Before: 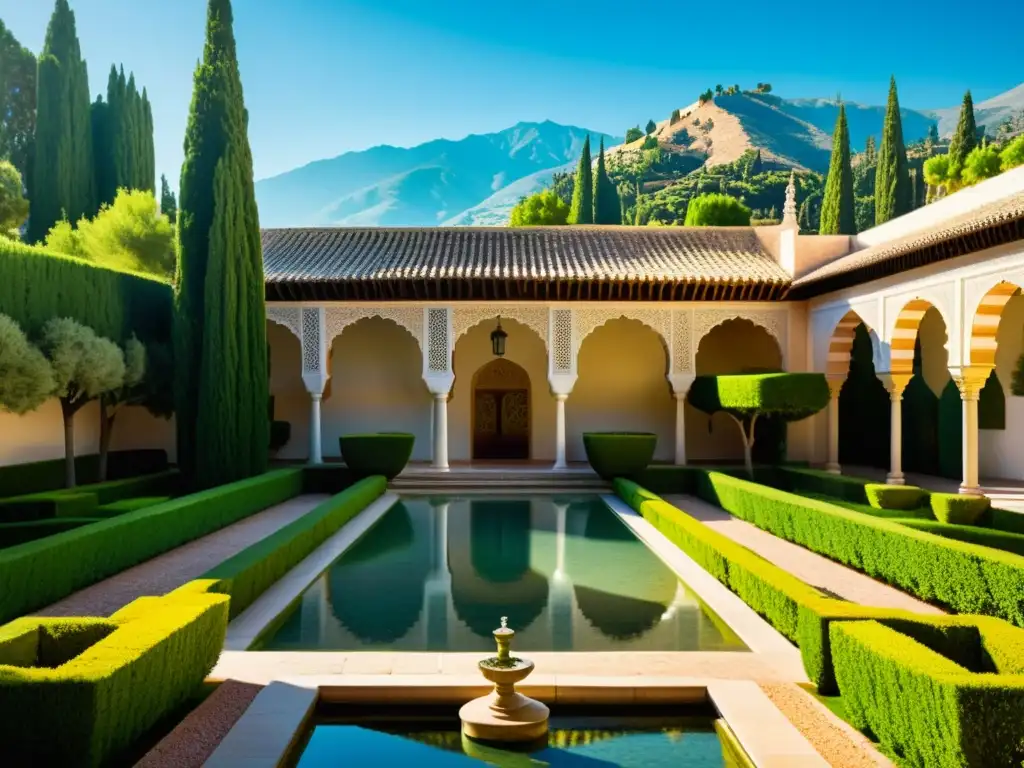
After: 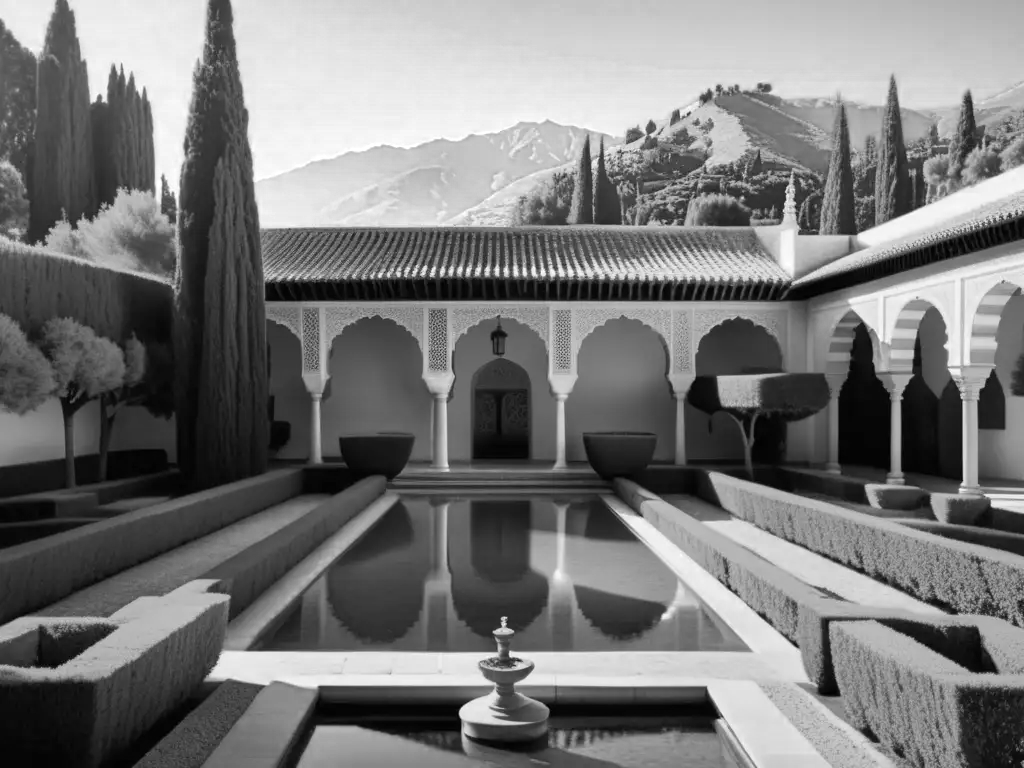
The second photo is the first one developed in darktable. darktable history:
shadows and highlights: shadows 25.66, highlights -24.94
color zones: curves: ch0 [(0, 0.613) (0.01, 0.613) (0.245, 0.448) (0.498, 0.529) (0.642, 0.665) (0.879, 0.777) (0.99, 0.613)]; ch1 [(0, 0) (0.143, 0) (0.286, 0) (0.429, 0) (0.571, 0) (0.714, 0) (0.857, 0)]
